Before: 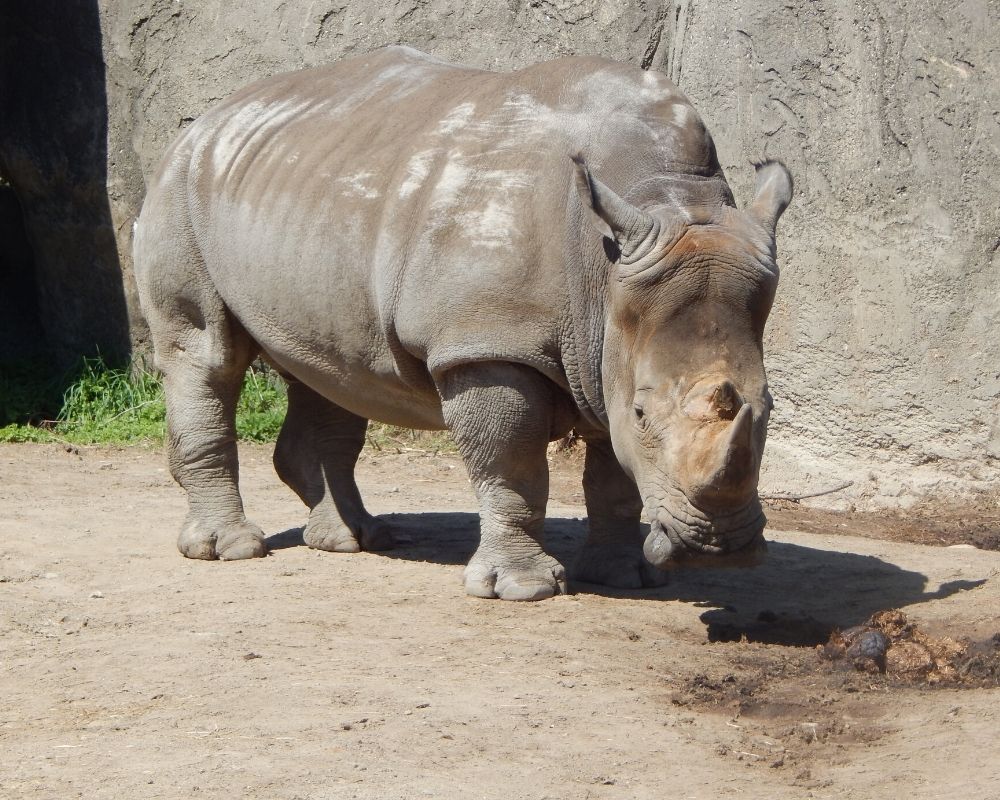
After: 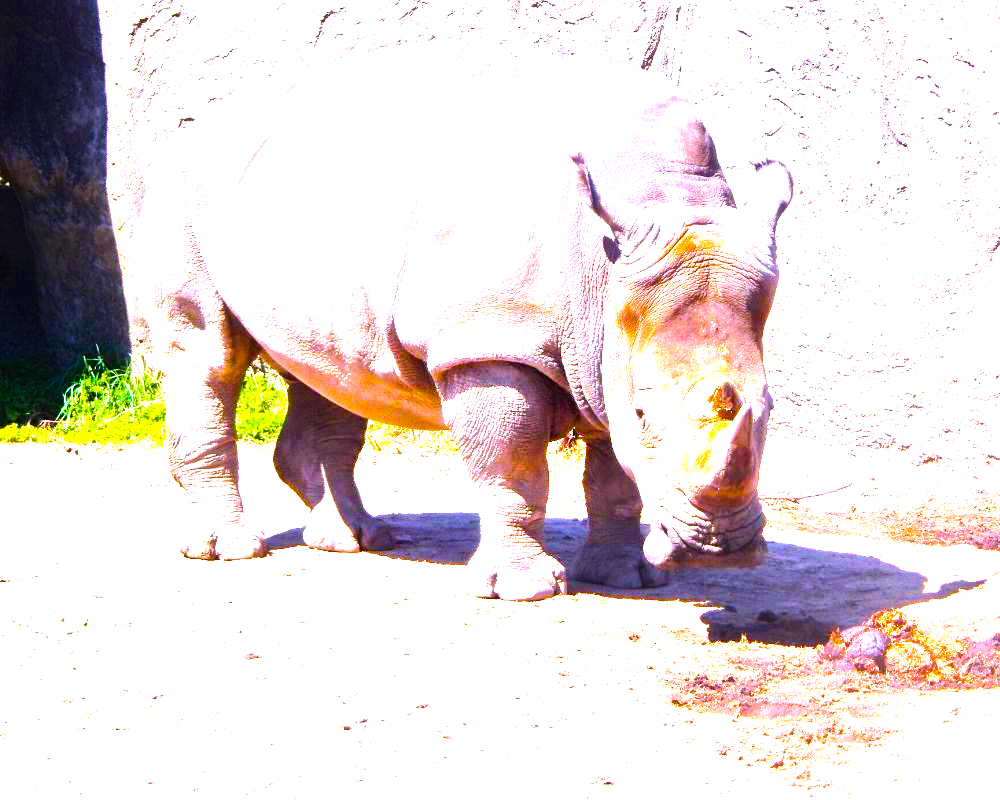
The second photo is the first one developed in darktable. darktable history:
white balance: red 1.042, blue 1.17
color balance rgb: linear chroma grading › global chroma 20%, perceptual saturation grading › global saturation 65%, perceptual saturation grading › highlights 60%, perceptual saturation grading › mid-tones 50%, perceptual saturation grading › shadows 50%, perceptual brilliance grading › global brilliance 30%, perceptual brilliance grading › highlights 50%, perceptual brilliance grading › mid-tones 50%, perceptual brilliance grading › shadows -22%, global vibrance 20%
tone equalizer: -7 EV 0.15 EV, -6 EV 0.6 EV, -5 EV 1.15 EV, -4 EV 1.33 EV, -3 EV 1.15 EV, -2 EV 0.6 EV, -1 EV 0.15 EV, mask exposure compensation -0.5 EV
